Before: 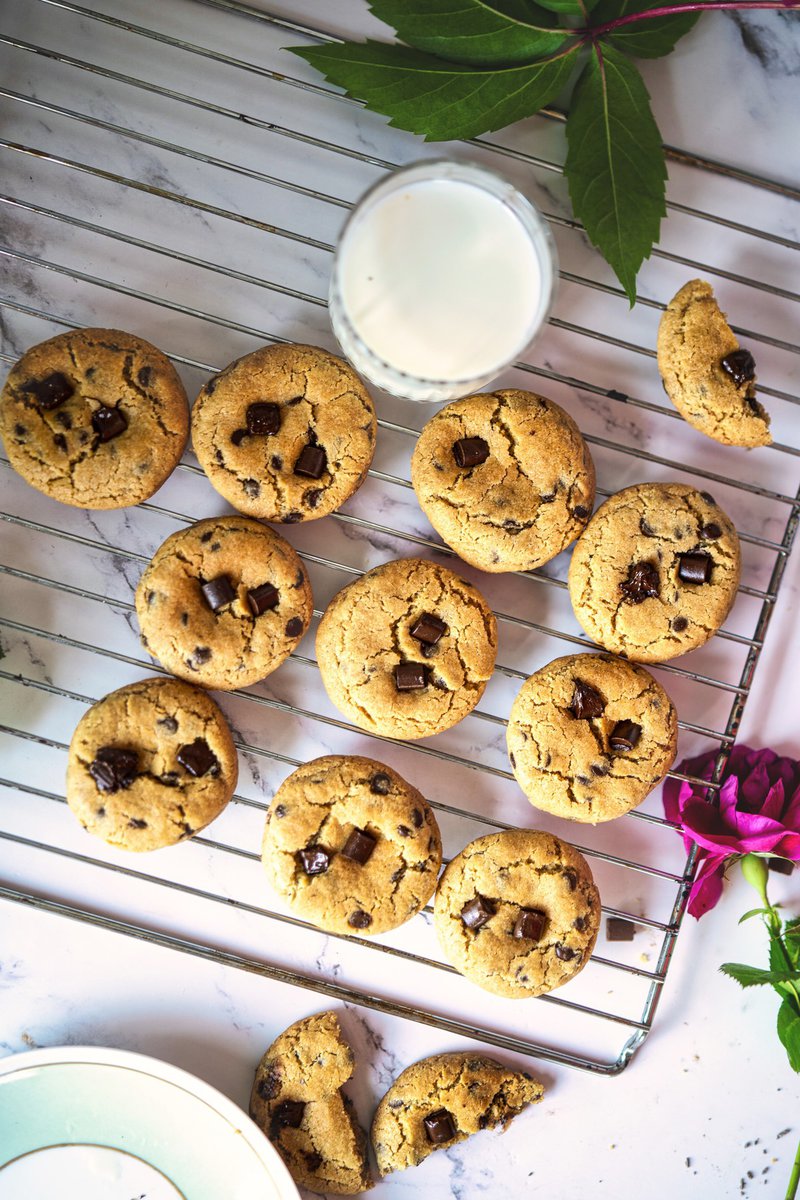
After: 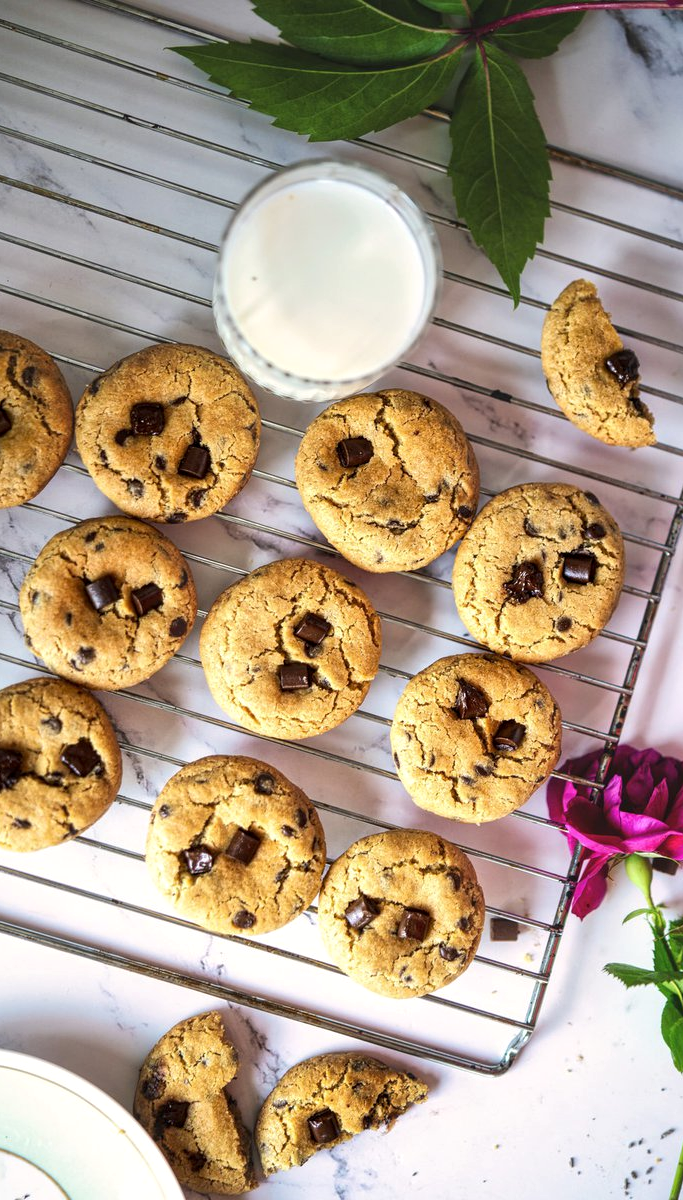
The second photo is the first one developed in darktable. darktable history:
crop and rotate: left 14.623%
local contrast: highlights 104%, shadows 101%, detail 120%, midtone range 0.2
